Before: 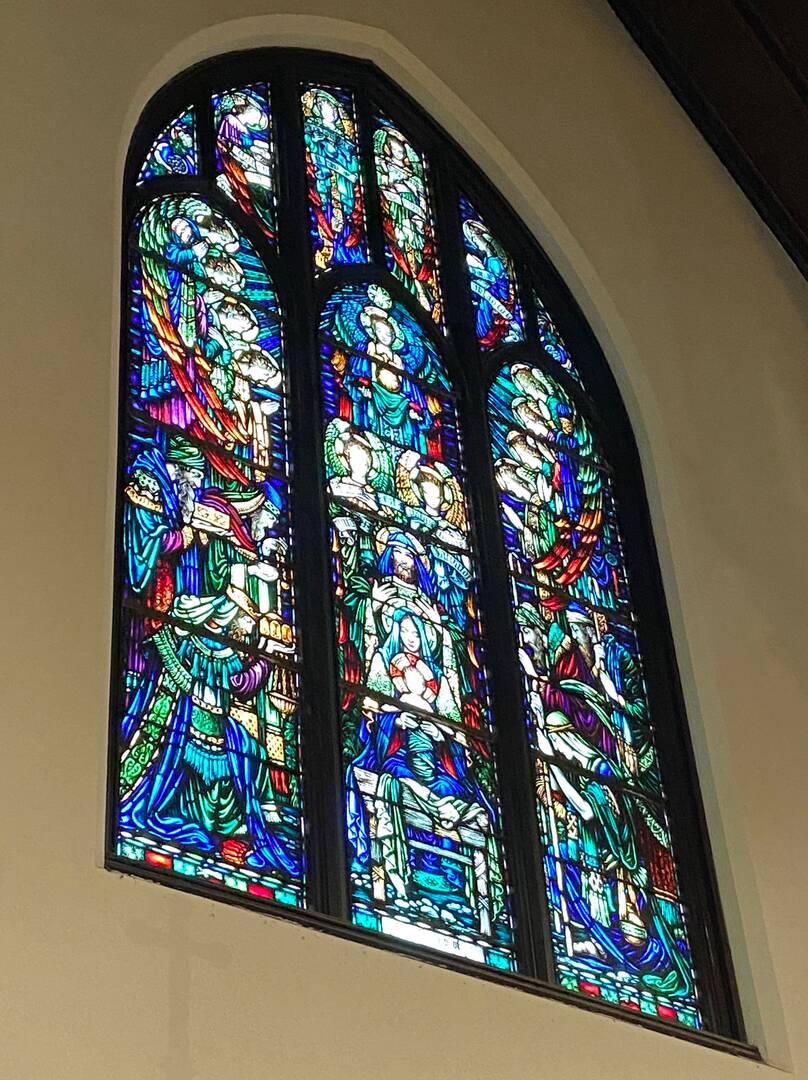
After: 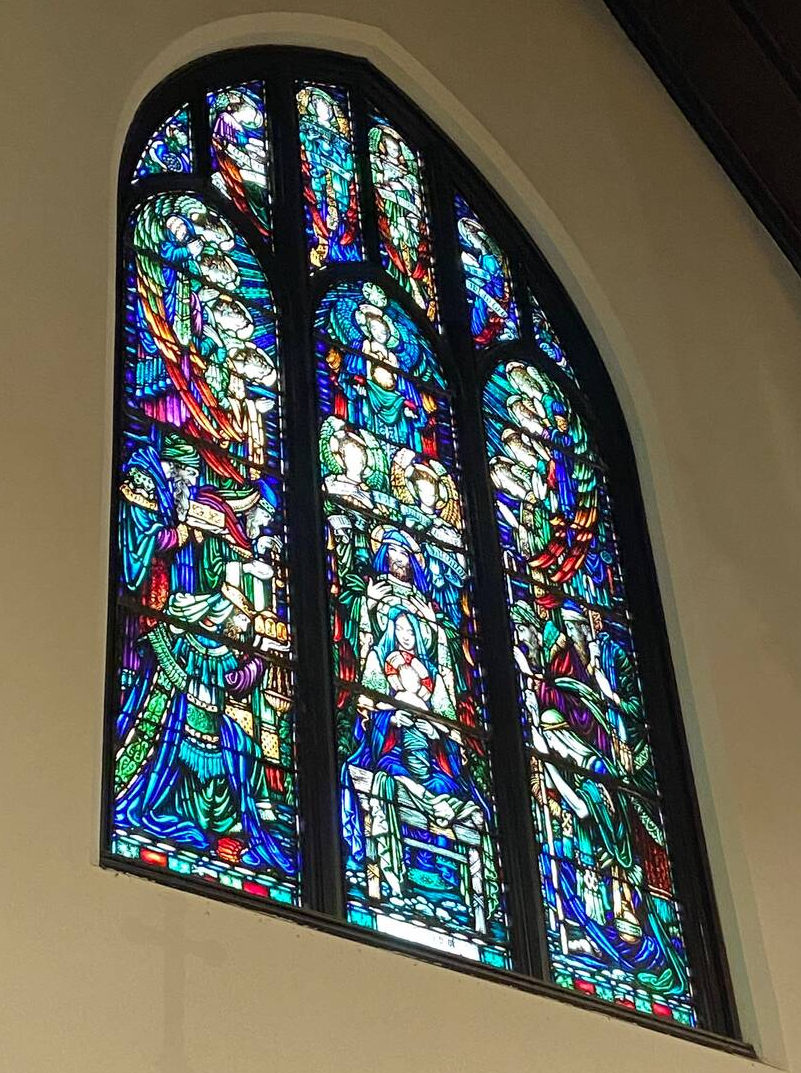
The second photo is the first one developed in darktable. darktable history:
crop and rotate: left 0.842%, top 0.19%, bottom 0.417%
